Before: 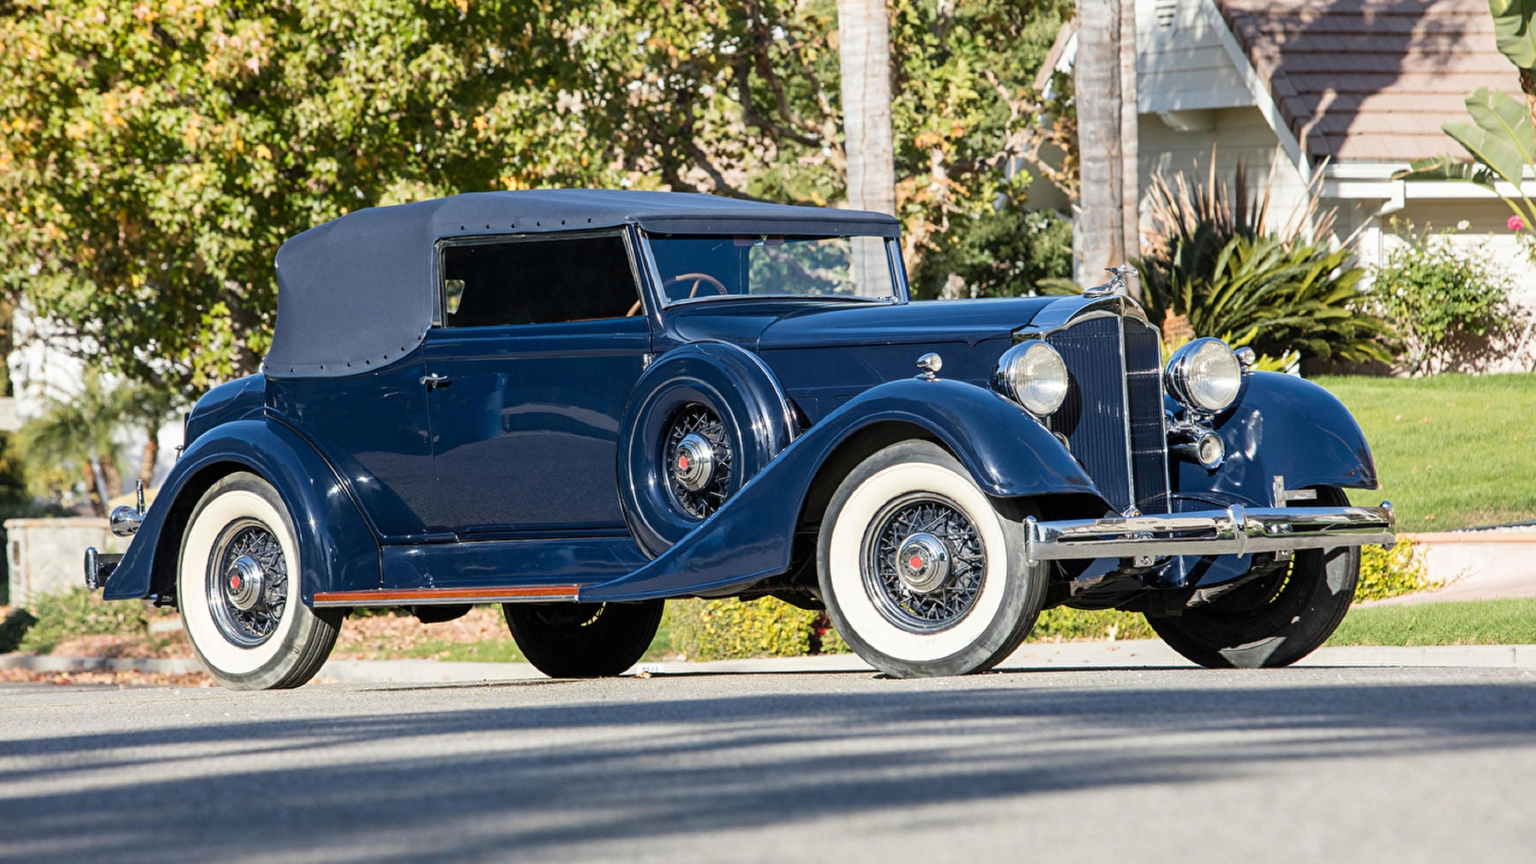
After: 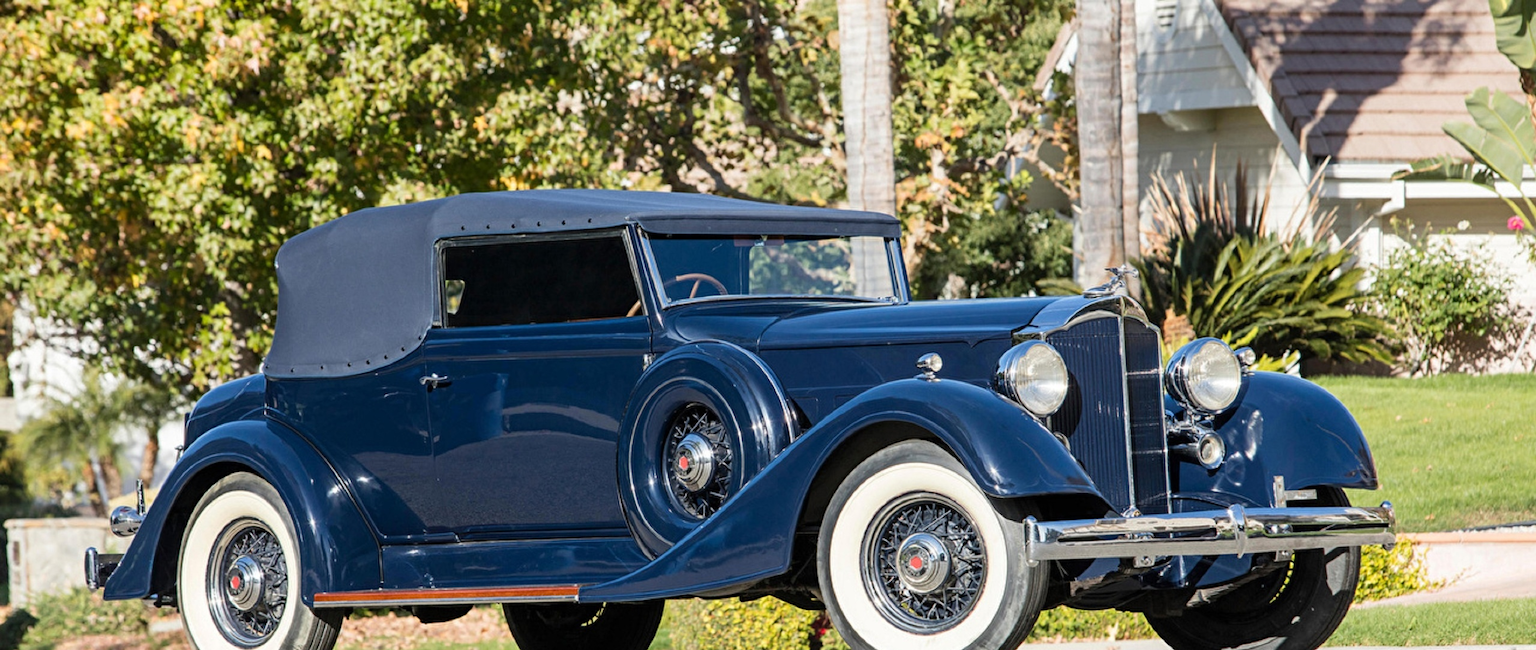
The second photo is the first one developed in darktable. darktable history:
crop: bottom 24.653%
